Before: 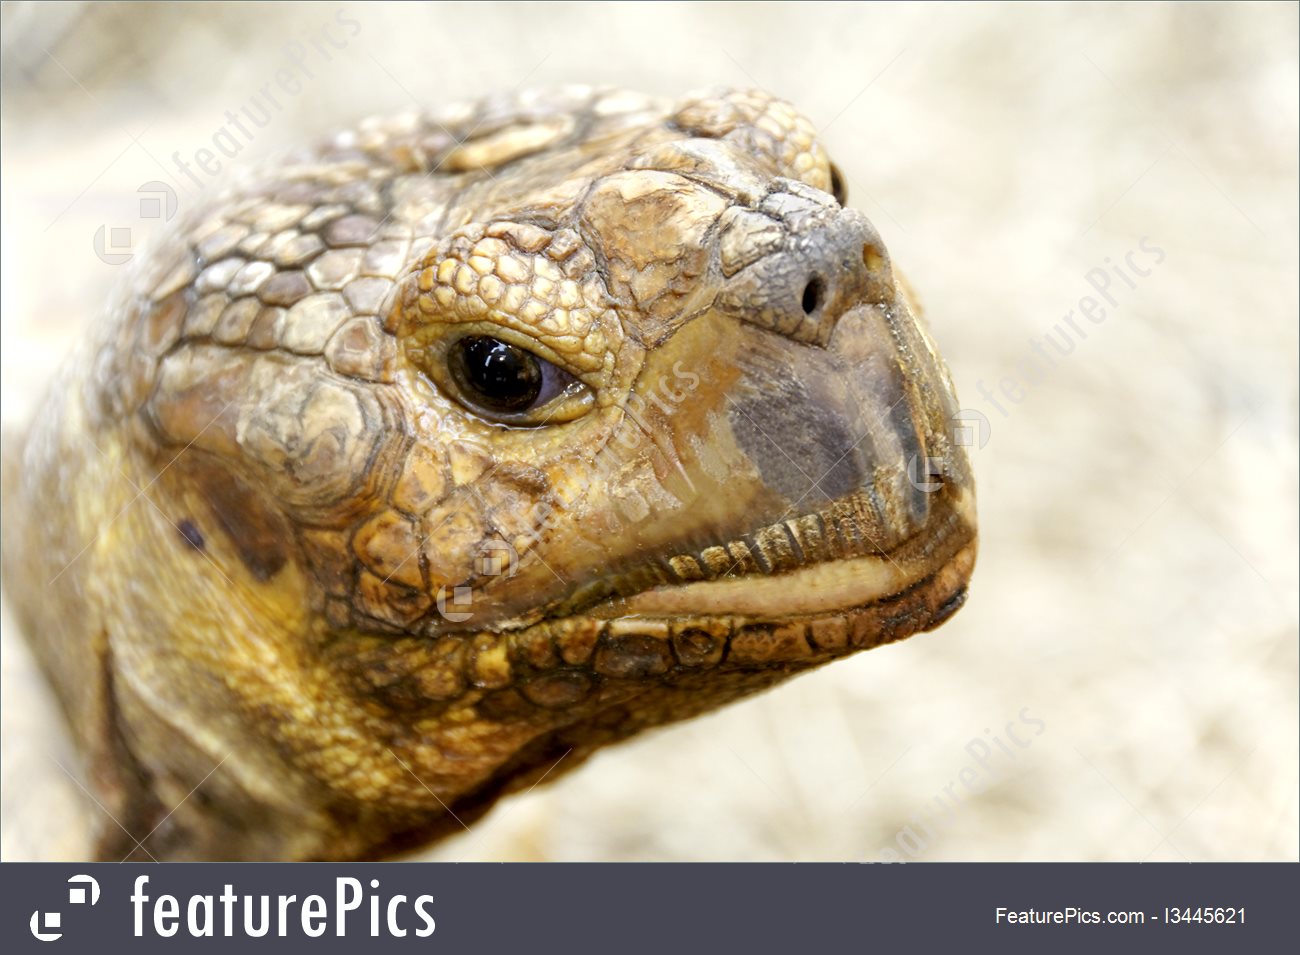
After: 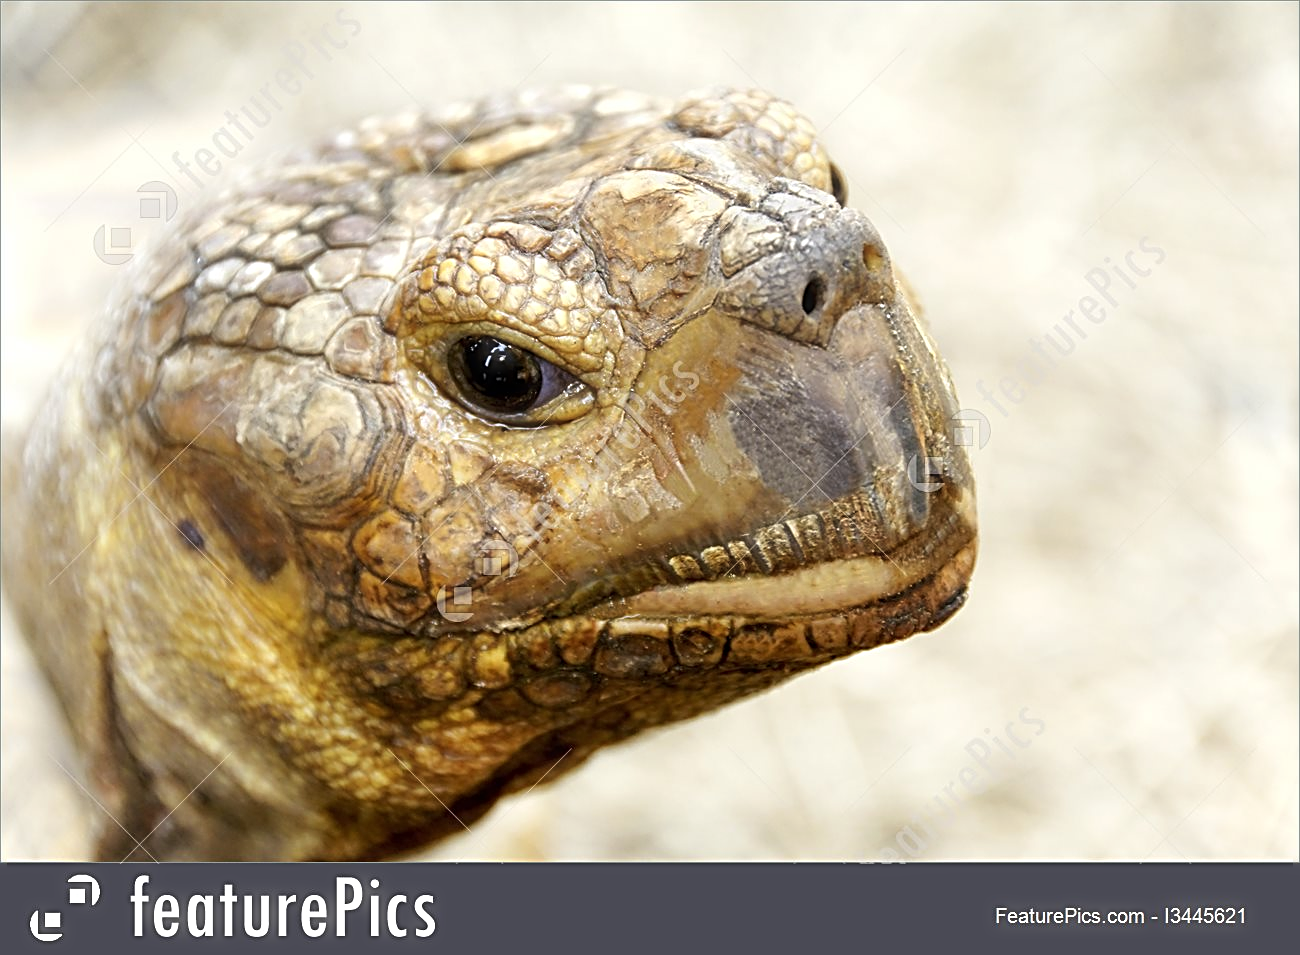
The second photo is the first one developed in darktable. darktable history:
haze removal: strength -0.098, compatibility mode true, adaptive false
sharpen: radius 2.7, amount 0.656
